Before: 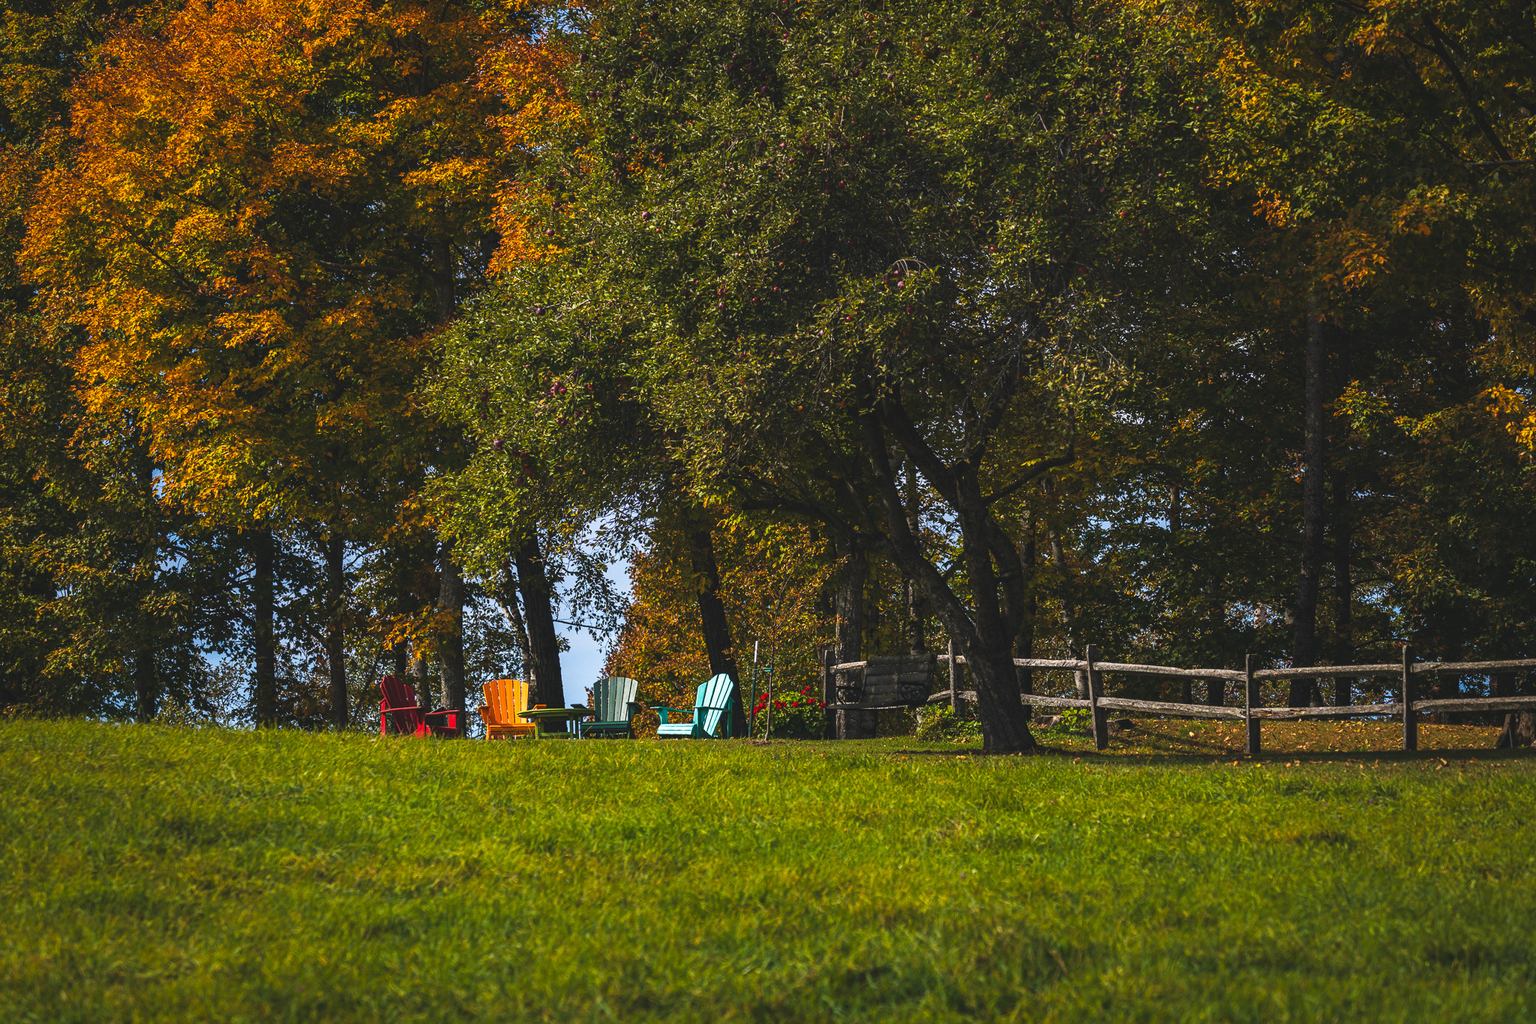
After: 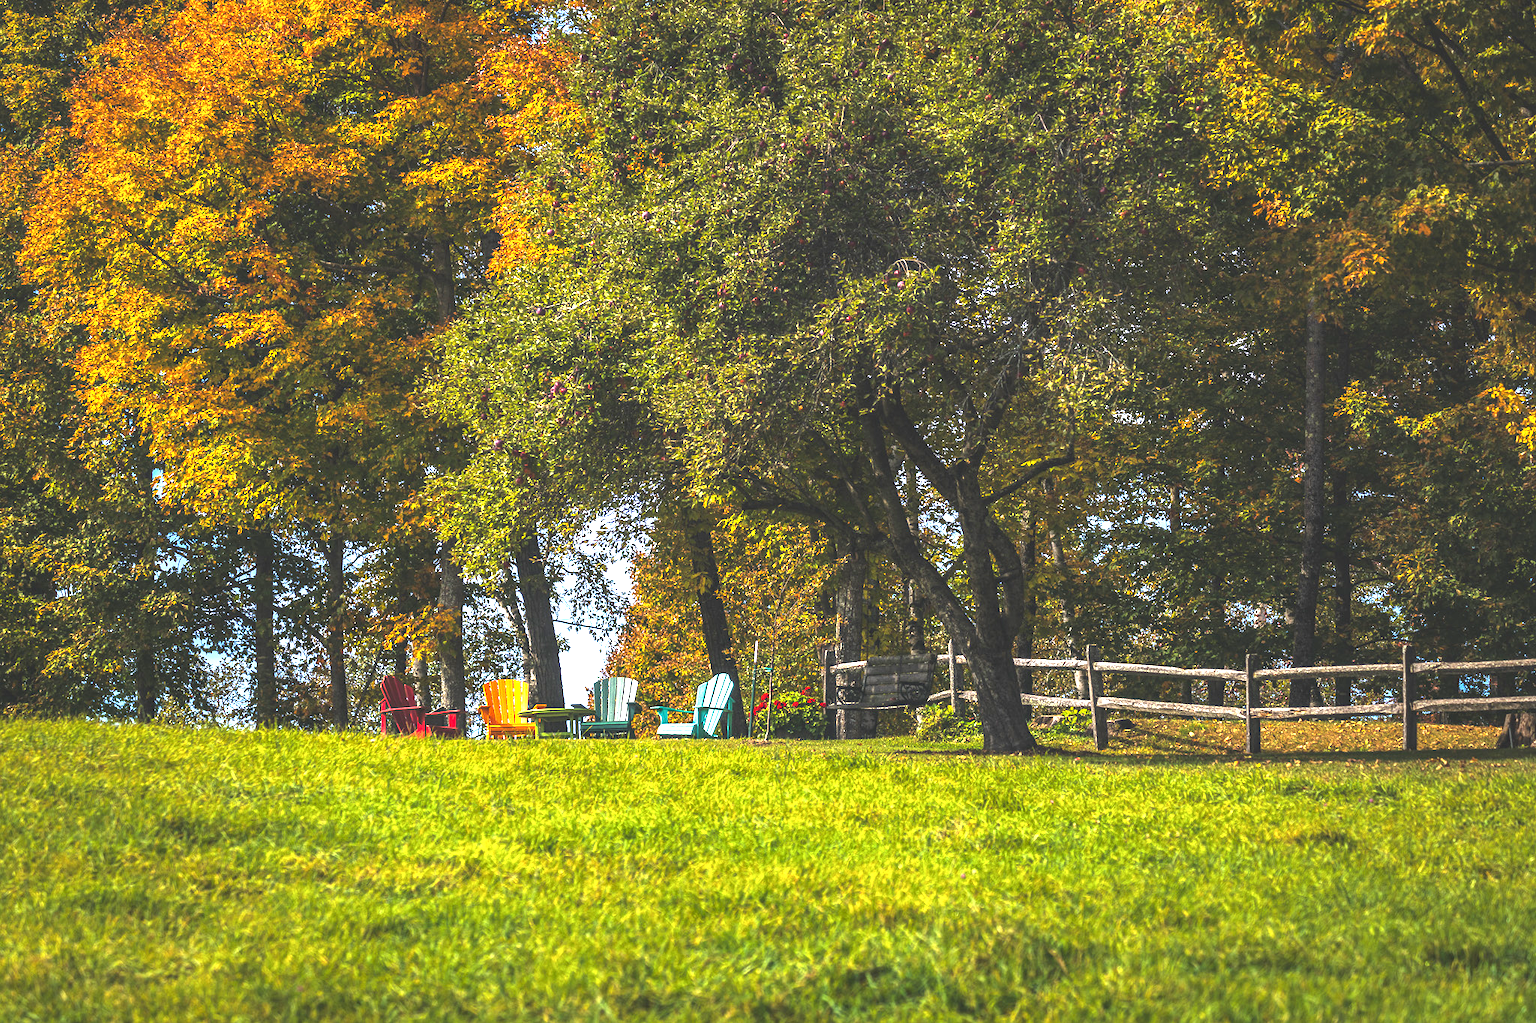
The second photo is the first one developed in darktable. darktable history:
exposure: black level correction 0, exposure 1.675 EV, compensate exposure bias true, compensate highlight preservation false
local contrast: on, module defaults
